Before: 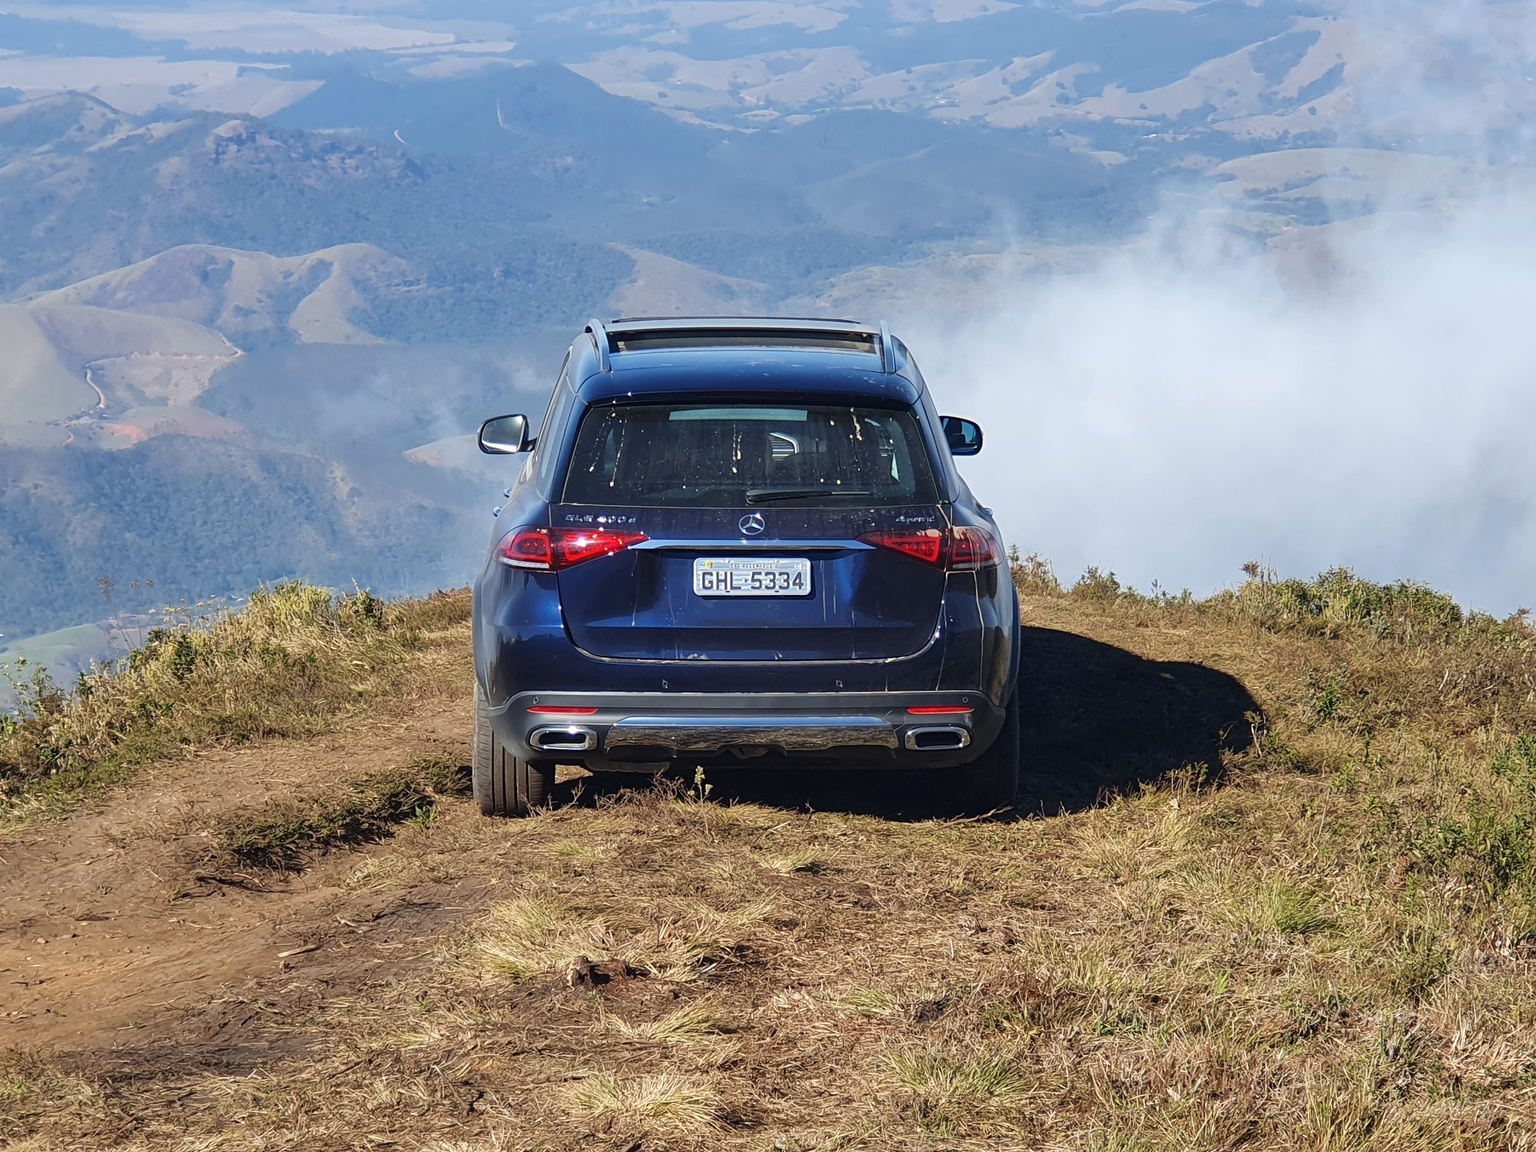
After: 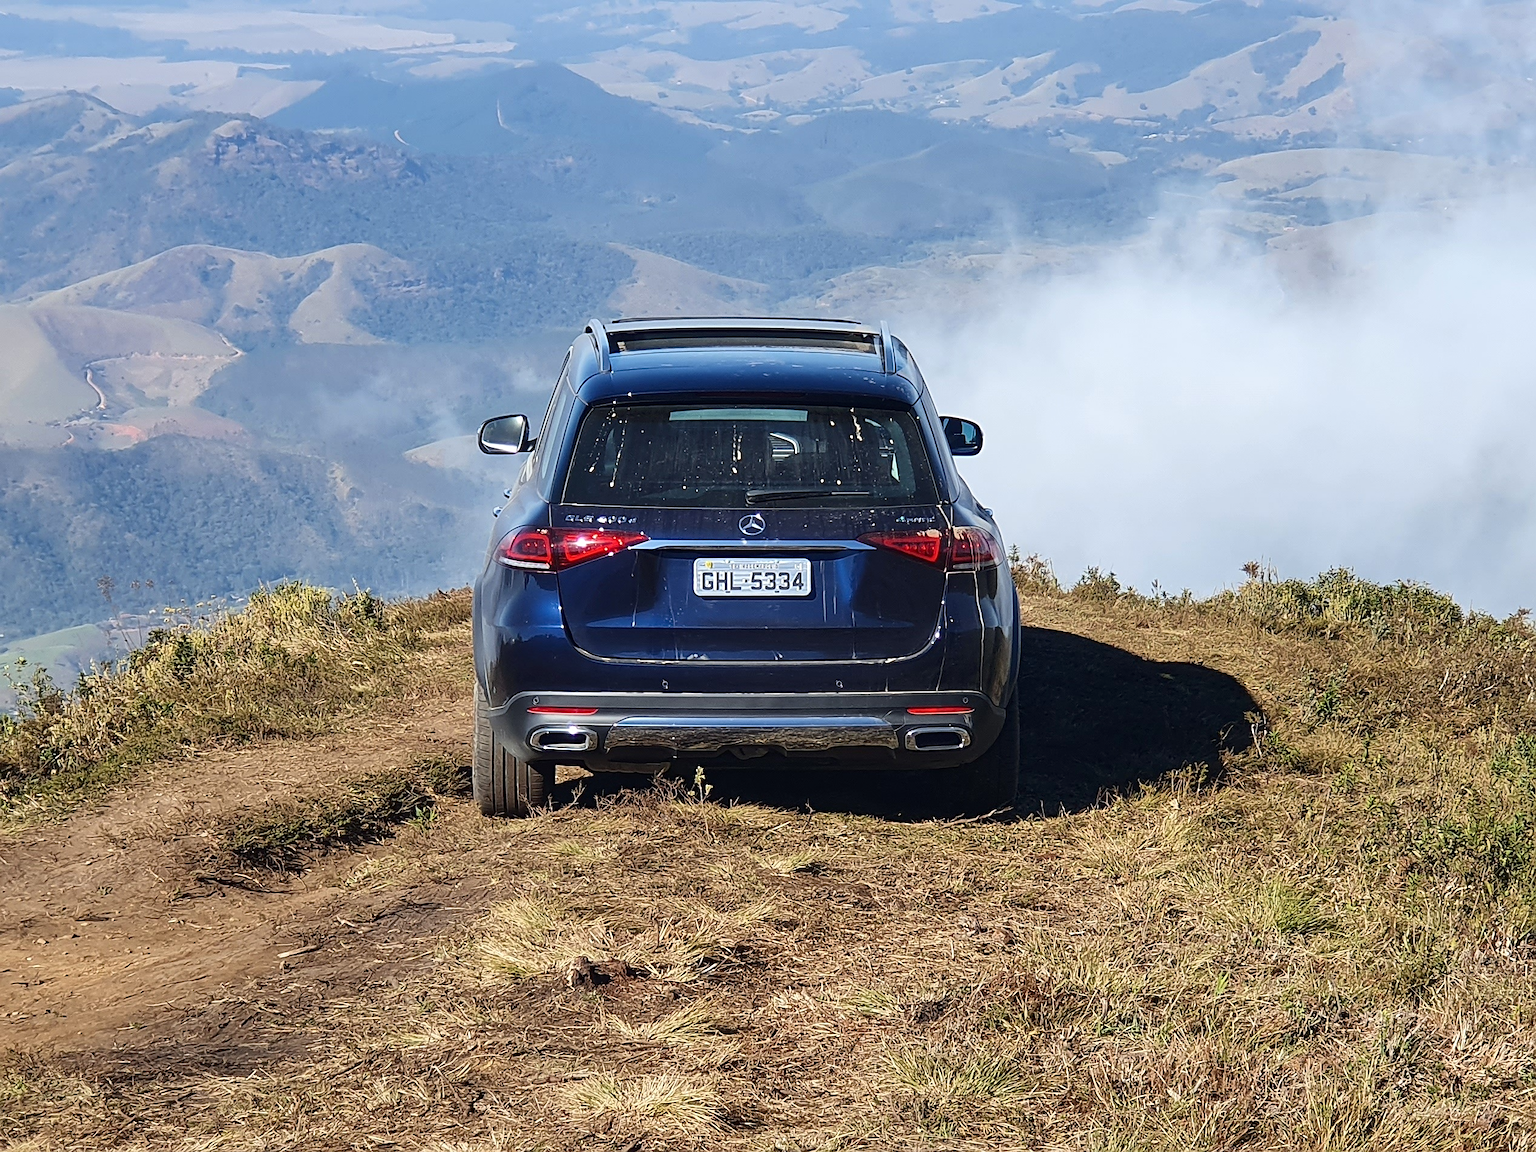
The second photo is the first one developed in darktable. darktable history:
sharpen: on, module defaults
contrast brightness saturation: contrast 0.143
